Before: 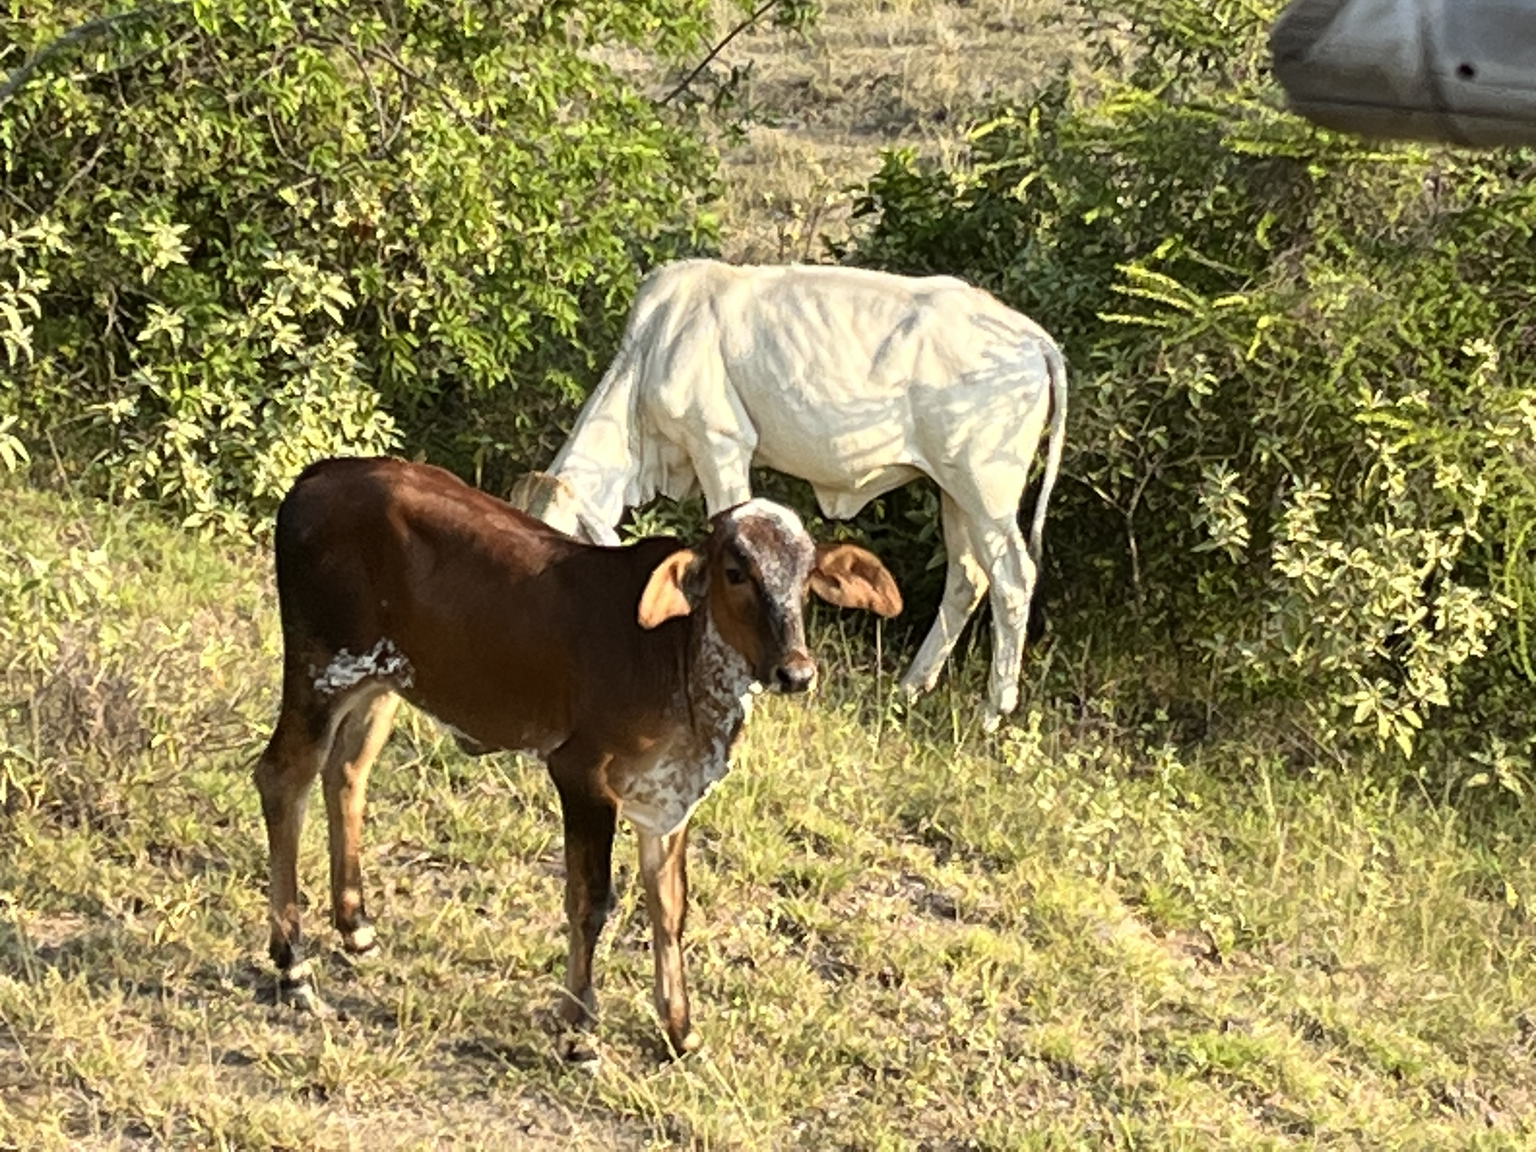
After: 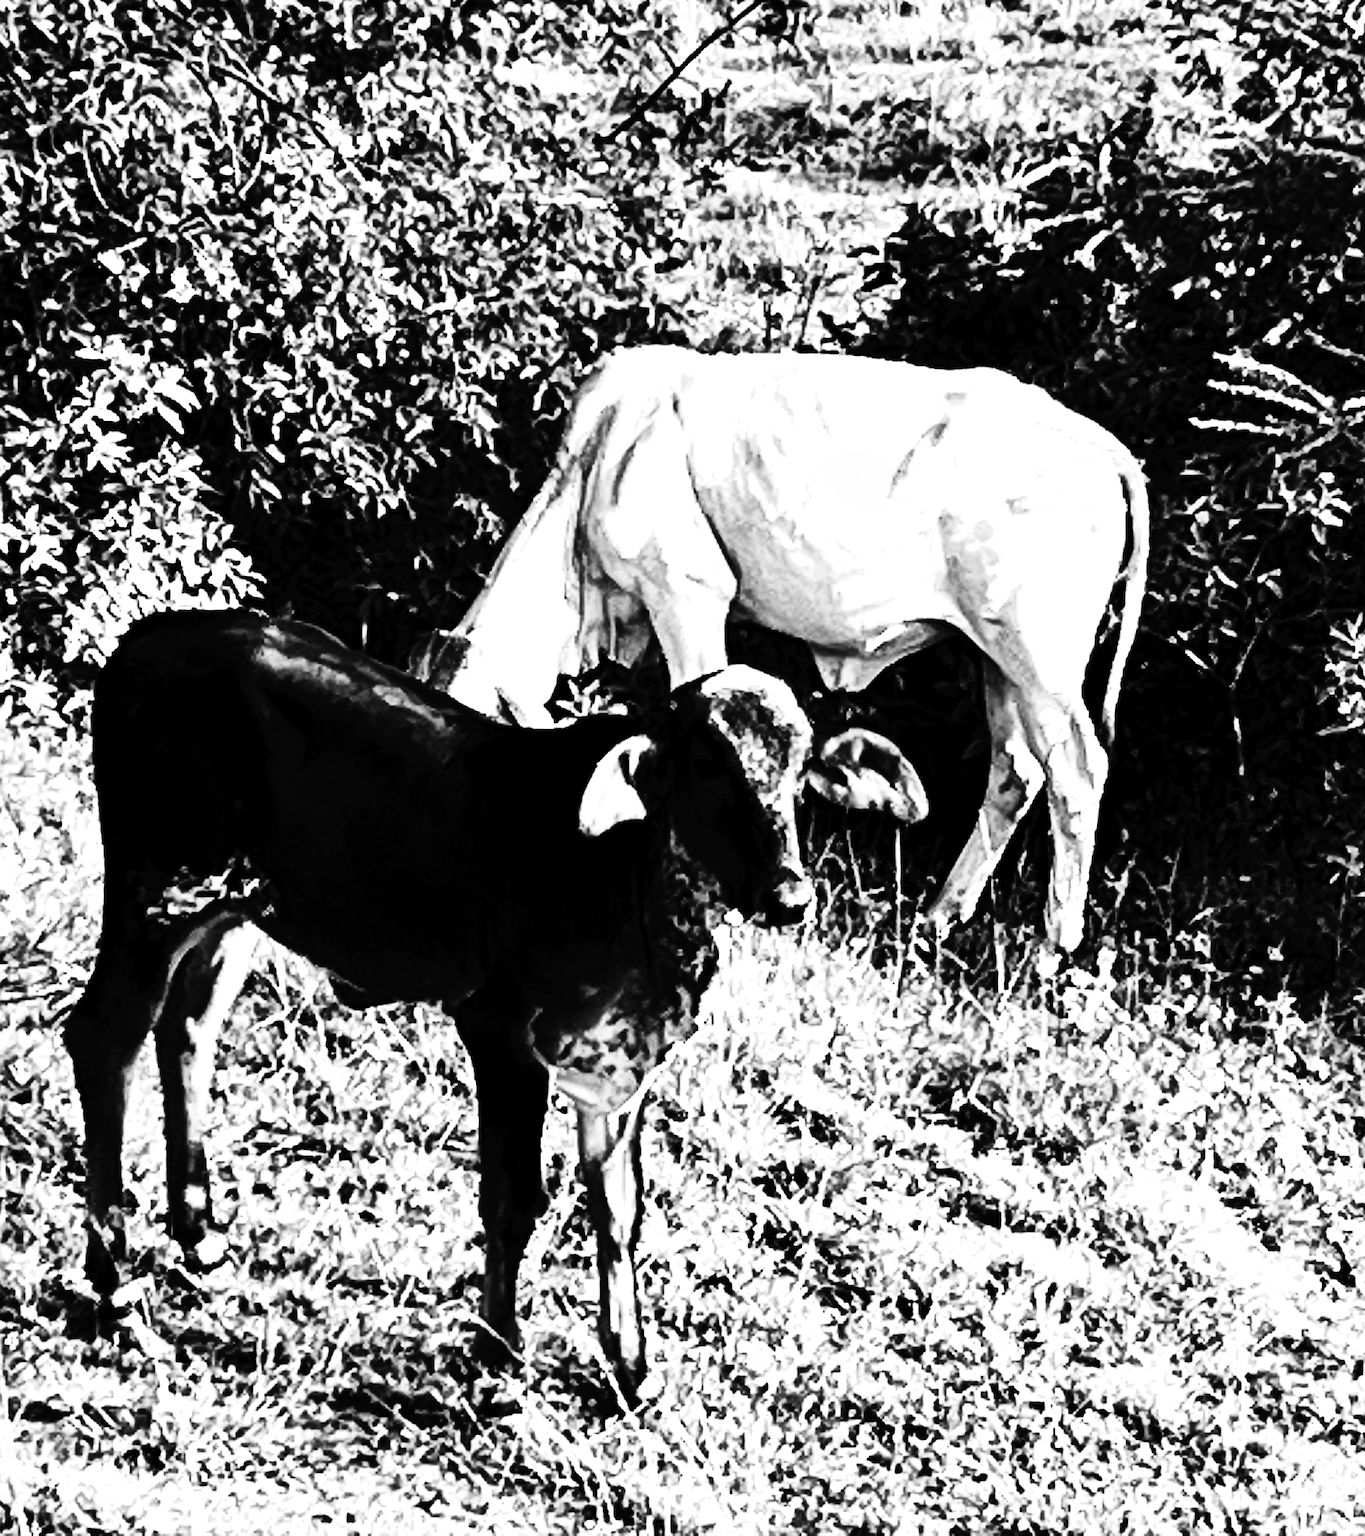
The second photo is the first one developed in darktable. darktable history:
sharpen: on, module defaults
base curve: curves: ch0 [(0, 0) (0.557, 0.834) (1, 1)]
color zones: curves: ch0 [(0.287, 0.048) (0.493, 0.484) (0.737, 0.816)]; ch1 [(0, 0) (0.143, 0) (0.286, 0) (0.429, 0) (0.571, 0) (0.714, 0) (0.857, 0)]
crop and rotate: left 13.409%, right 19.924%
contrast brightness saturation: contrast 0.02, brightness -1, saturation -1
shadows and highlights: shadows 22.7, highlights -48.71, soften with gaussian
color balance rgb: shadows lift › luminance -7.7%, shadows lift › chroma 2.13%, shadows lift › hue 165.27°, power › luminance -7.77%, power › chroma 1.1%, power › hue 215.88°, highlights gain › luminance 15.15%, highlights gain › chroma 7%, highlights gain › hue 125.57°, global offset › luminance -0.33%, global offset › chroma 0.11%, global offset › hue 165.27°, perceptual saturation grading › global saturation 24.42%, perceptual saturation grading › highlights -24.42%, perceptual saturation grading › mid-tones 24.42%, perceptual saturation grading › shadows 40%, perceptual brilliance grading › global brilliance -5%, perceptual brilliance grading › highlights 24.42%, perceptual brilliance grading › mid-tones 7%, perceptual brilliance grading › shadows -5%
tone curve: curves: ch0 [(0, 0) (0.003, 0.013) (0.011, 0.016) (0.025, 0.021) (0.044, 0.029) (0.069, 0.039) (0.1, 0.056) (0.136, 0.085) (0.177, 0.14) (0.224, 0.201) (0.277, 0.28) (0.335, 0.372) (0.399, 0.475) (0.468, 0.567) (0.543, 0.643) (0.623, 0.722) (0.709, 0.801) (0.801, 0.859) (0.898, 0.927) (1, 1)], preserve colors none
